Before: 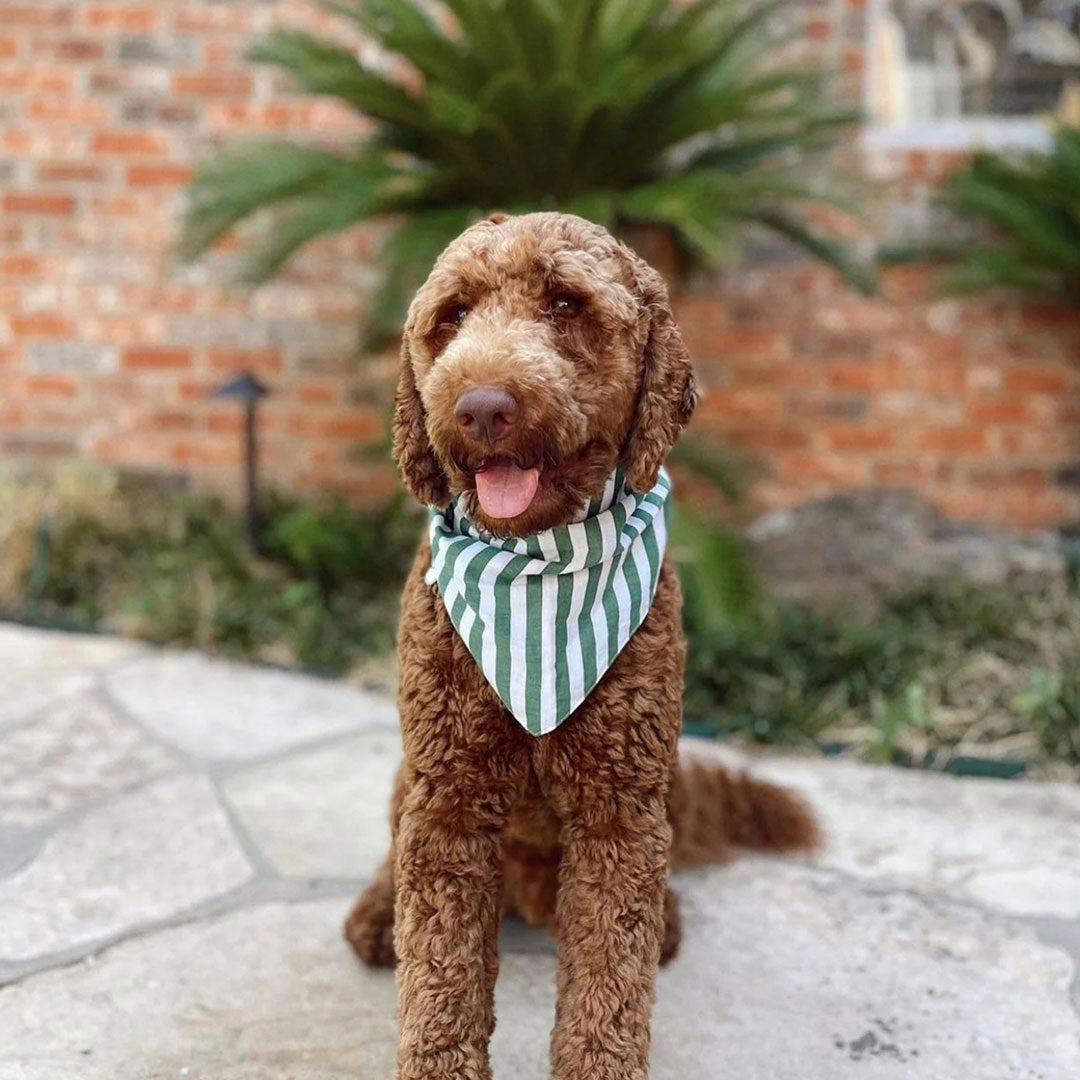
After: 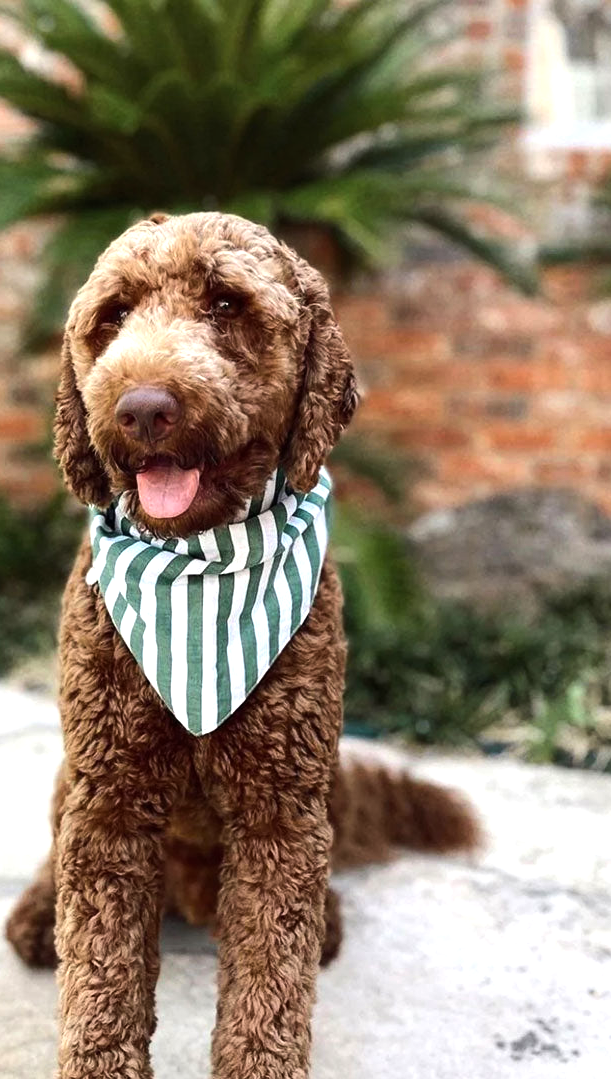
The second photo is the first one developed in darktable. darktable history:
tone equalizer: -8 EV -0.75 EV, -7 EV -0.7 EV, -6 EV -0.6 EV, -5 EV -0.4 EV, -3 EV 0.4 EV, -2 EV 0.6 EV, -1 EV 0.7 EV, +0 EV 0.75 EV, edges refinement/feathering 500, mask exposure compensation -1.57 EV, preserve details no
crop: left 31.458%, top 0%, right 11.876%
